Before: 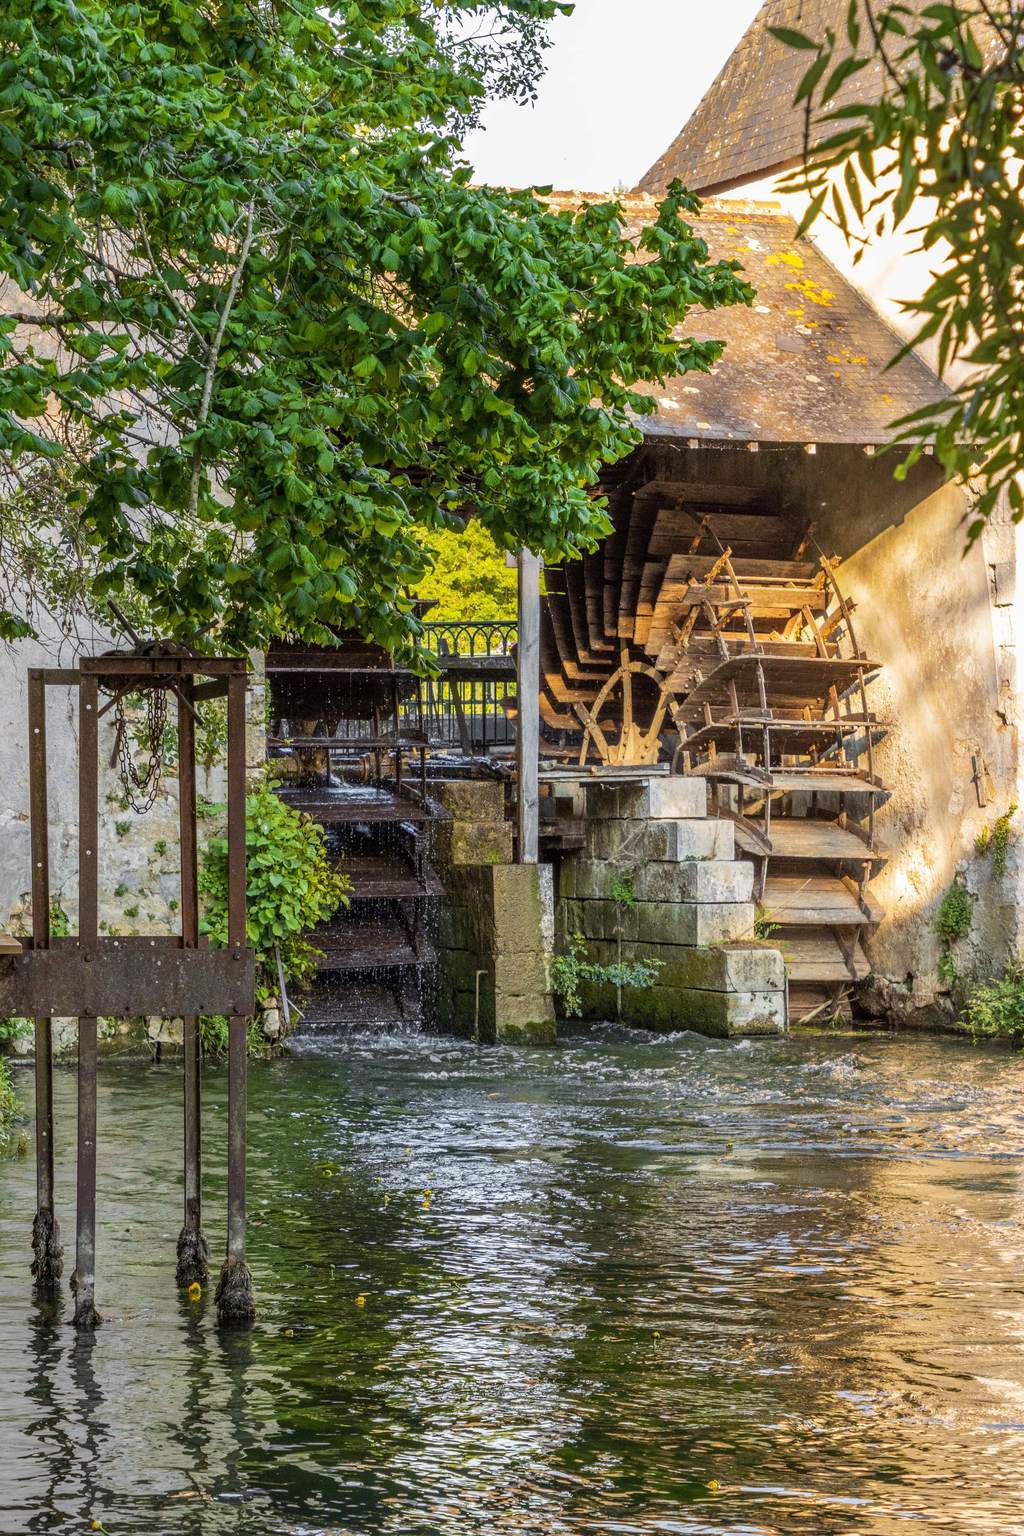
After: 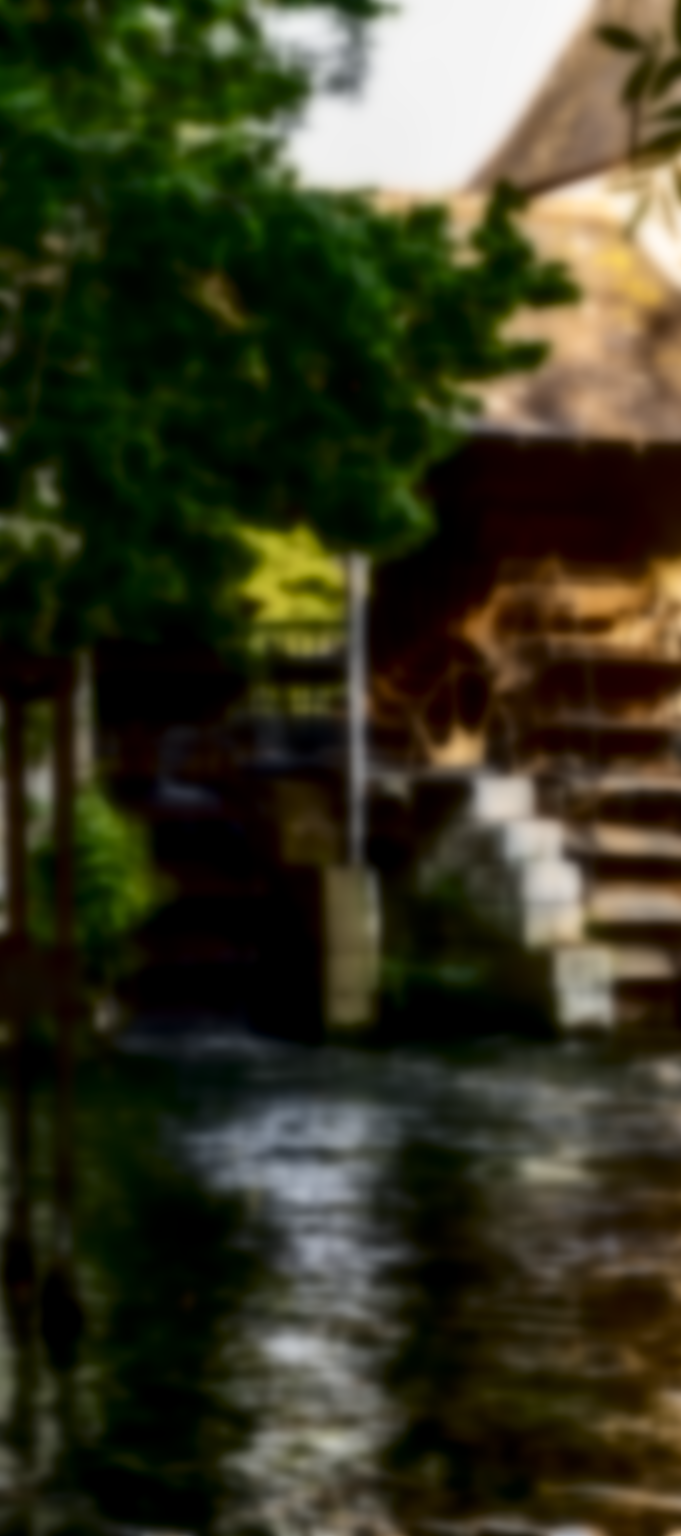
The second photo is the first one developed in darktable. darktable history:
crop: left 16.899%, right 16.556%
local contrast: on, module defaults
lowpass: radius 31.92, contrast 1.72, brightness -0.98, saturation 0.94
